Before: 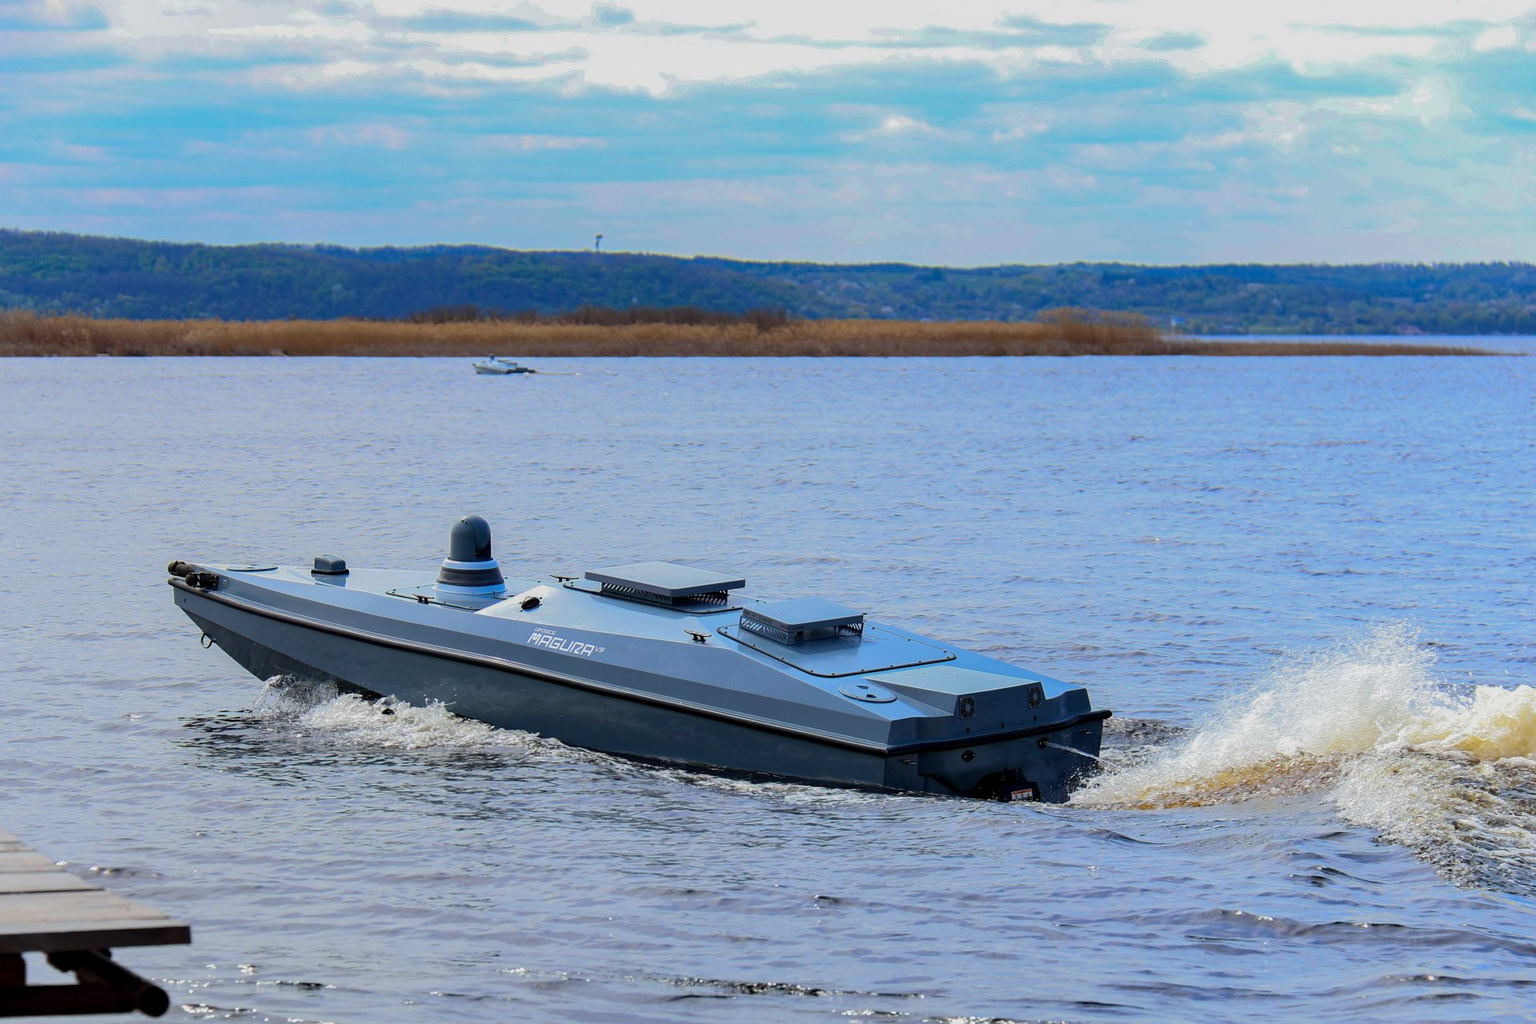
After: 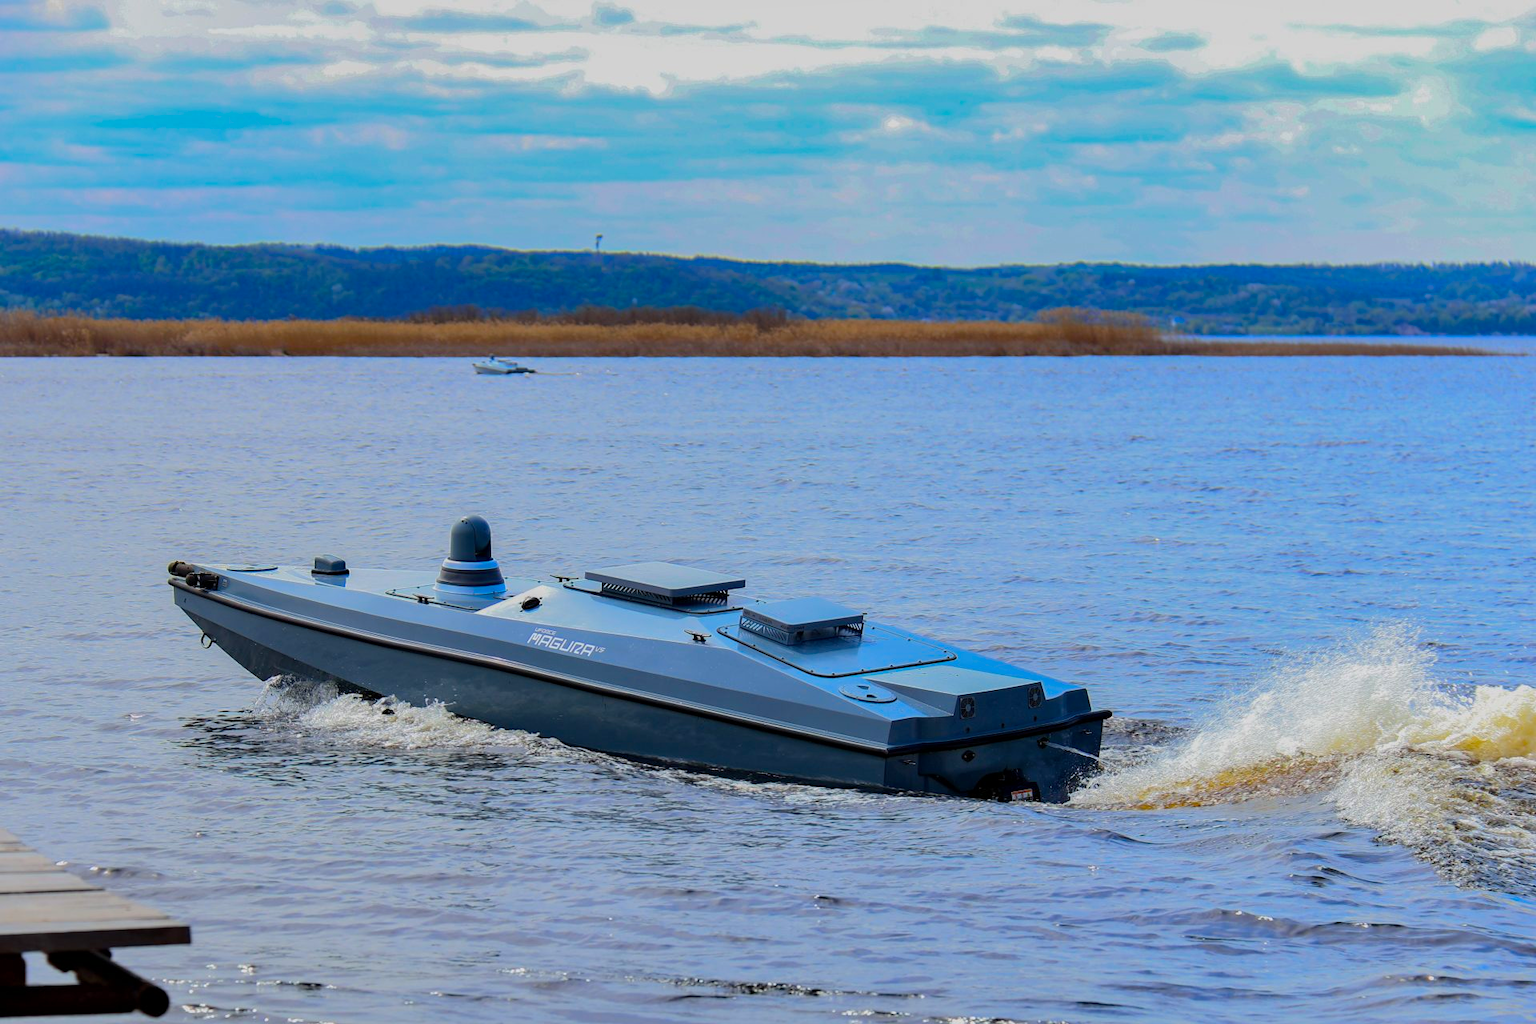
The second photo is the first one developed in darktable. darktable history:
shadows and highlights: shadows -20.6, white point adjustment -2.05, highlights -34.85, highlights color adjustment 41.29%
color balance rgb: perceptual saturation grading › global saturation 25.139%, perceptual brilliance grading › global brilliance 2.854%, perceptual brilliance grading › highlights -2.893%, perceptual brilliance grading › shadows 2.505%, global vibrance 9.504%
